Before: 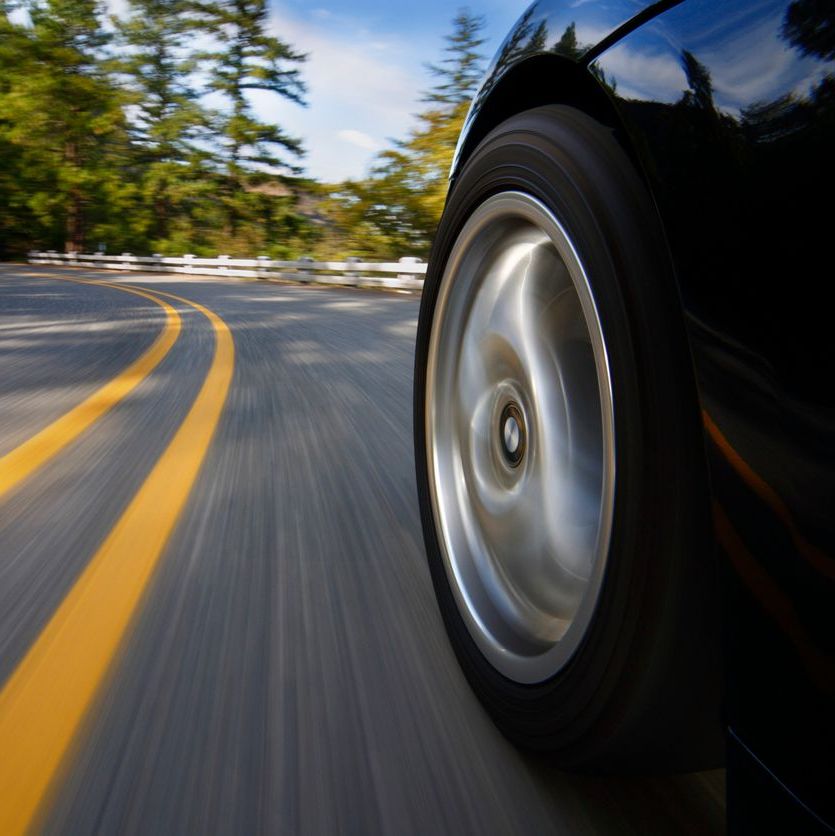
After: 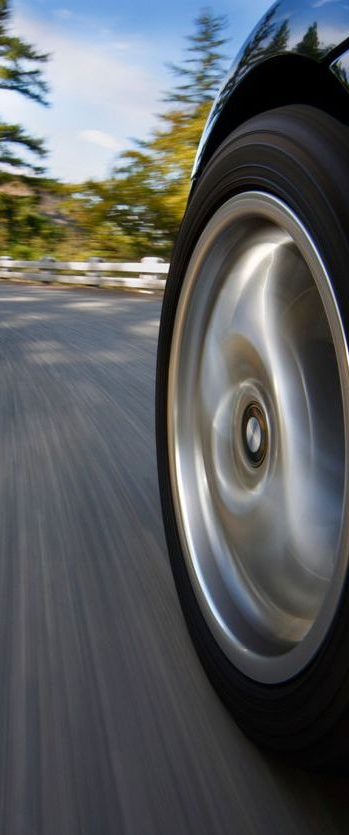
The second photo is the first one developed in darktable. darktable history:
crop: left 31.011%, right 27.185%
